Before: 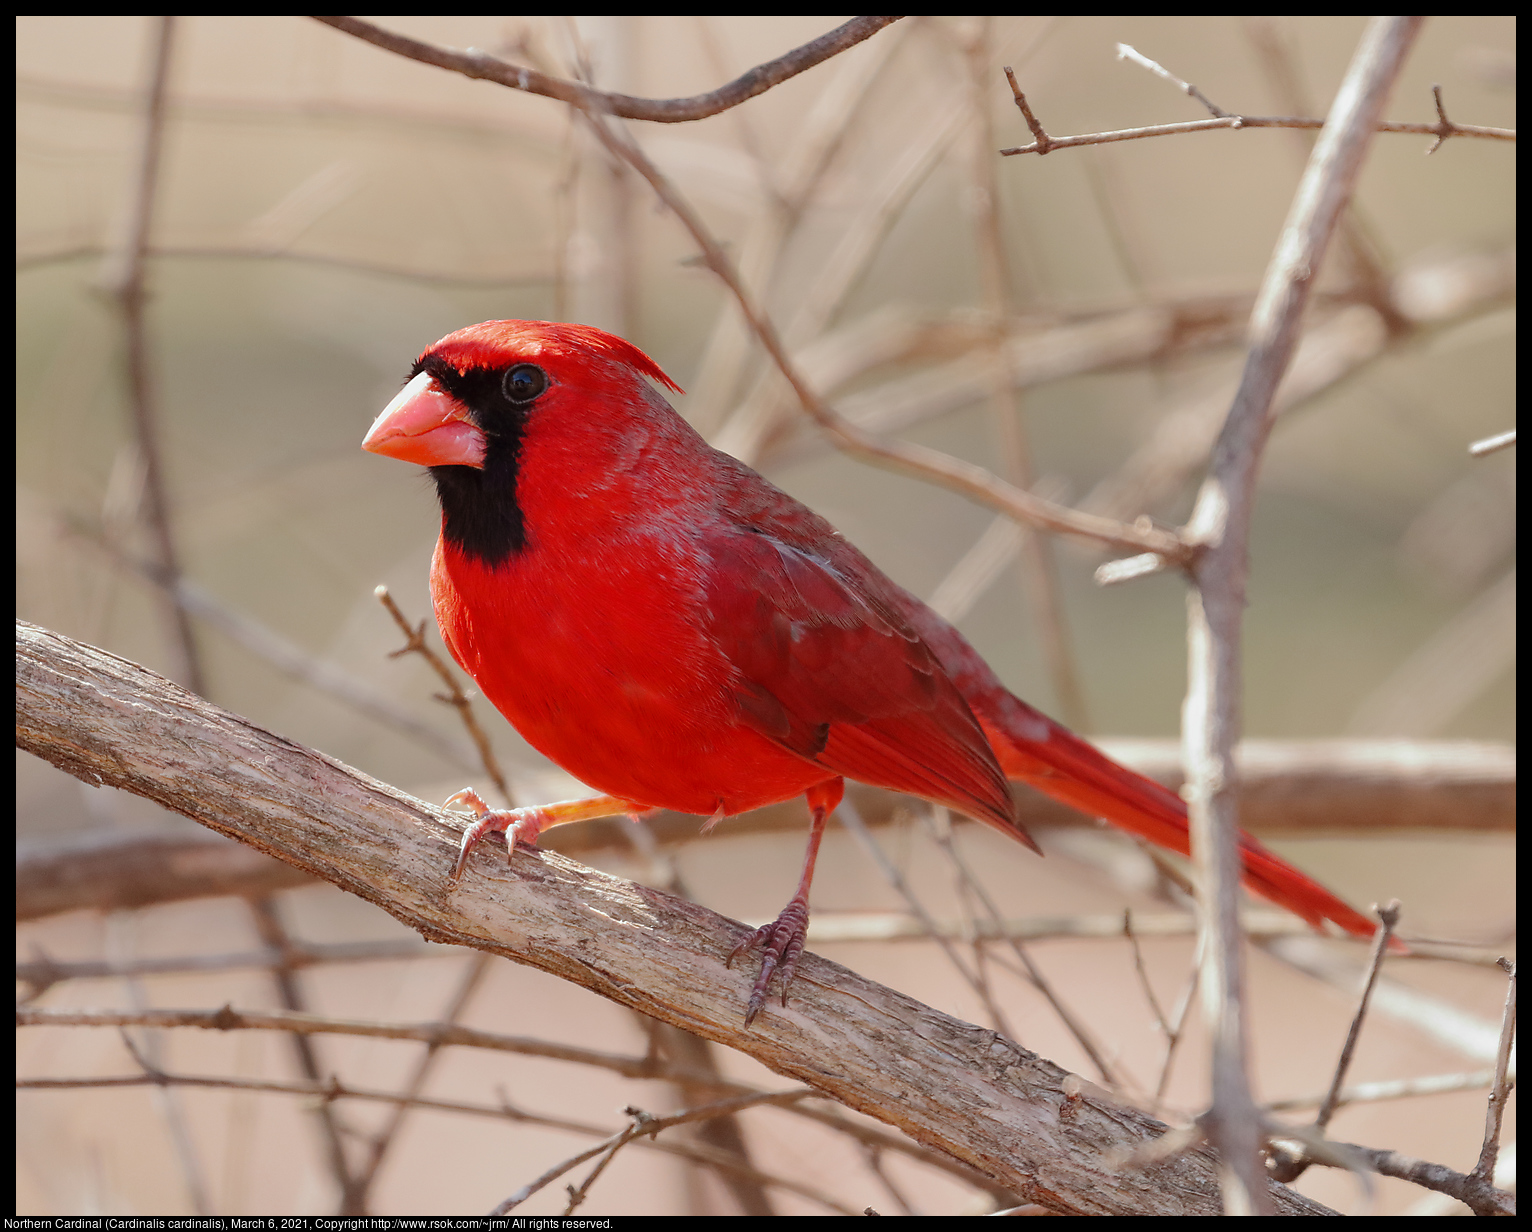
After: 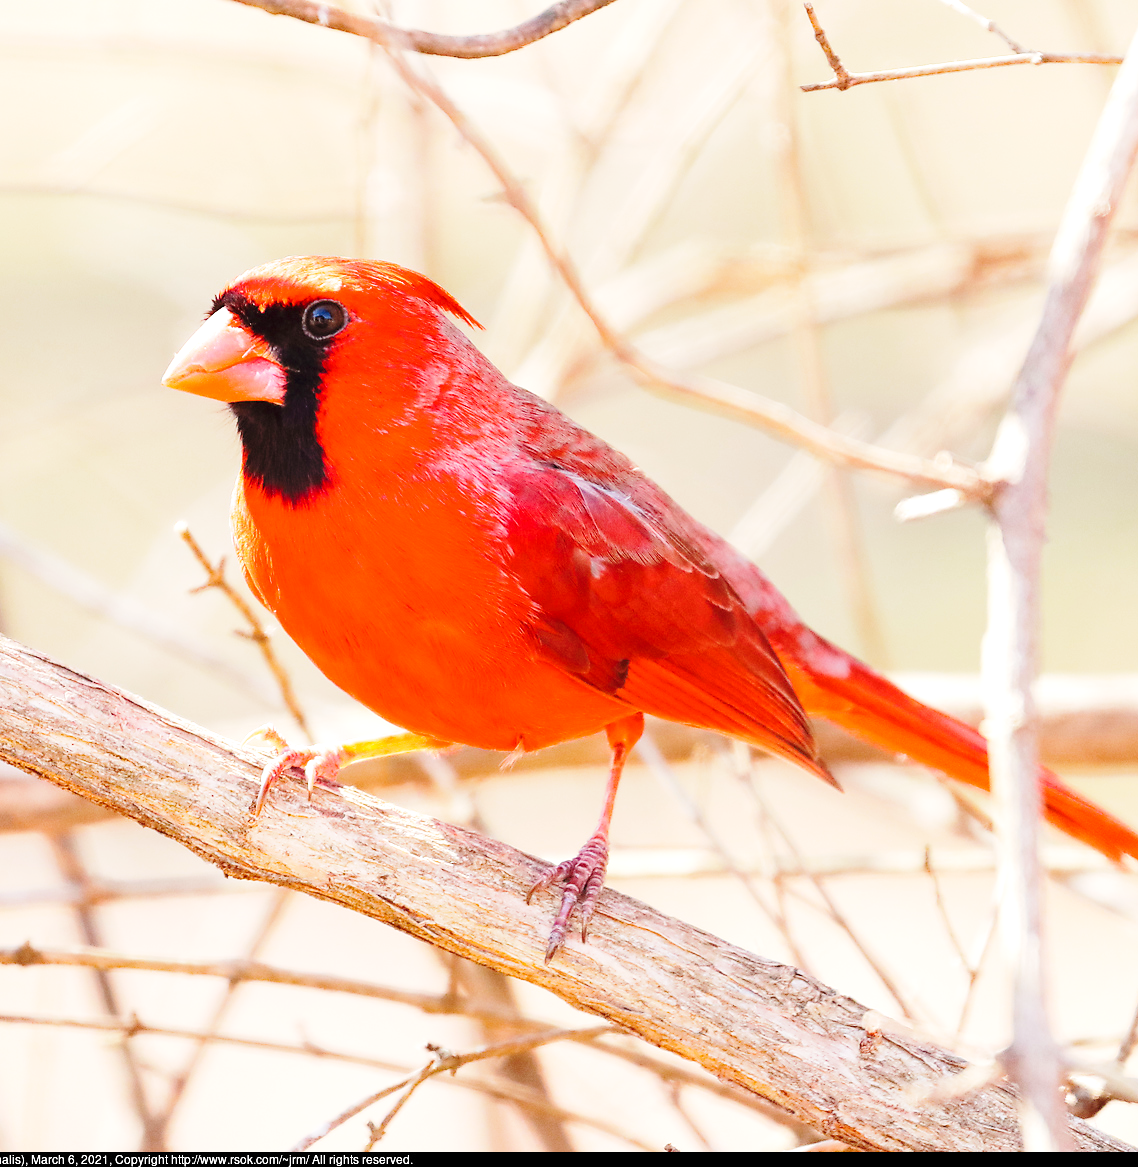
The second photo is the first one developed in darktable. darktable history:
crop and rotate: left 13.112%, top 5.245%, right 12.599%
base curve: curves: ch0 [(0, 0) (0.028, 0.03) (0.121, 0.232) (0.46, 0.748) (0.859, 0.968) (1, 1)], preserve colors none
exposure: exposure 0.775 EV, compensate exposure bias true, compensate highlight preservation false
color correction: highlights b* -0.002, saturation 0.866
color balance rgb: perceptual saturation grading › global saturation 17.279%, perceptual brilliance grading › mid-tones 10.981%, perceptual brilliance grading › shadows 15.799%, global vibrance 20%
